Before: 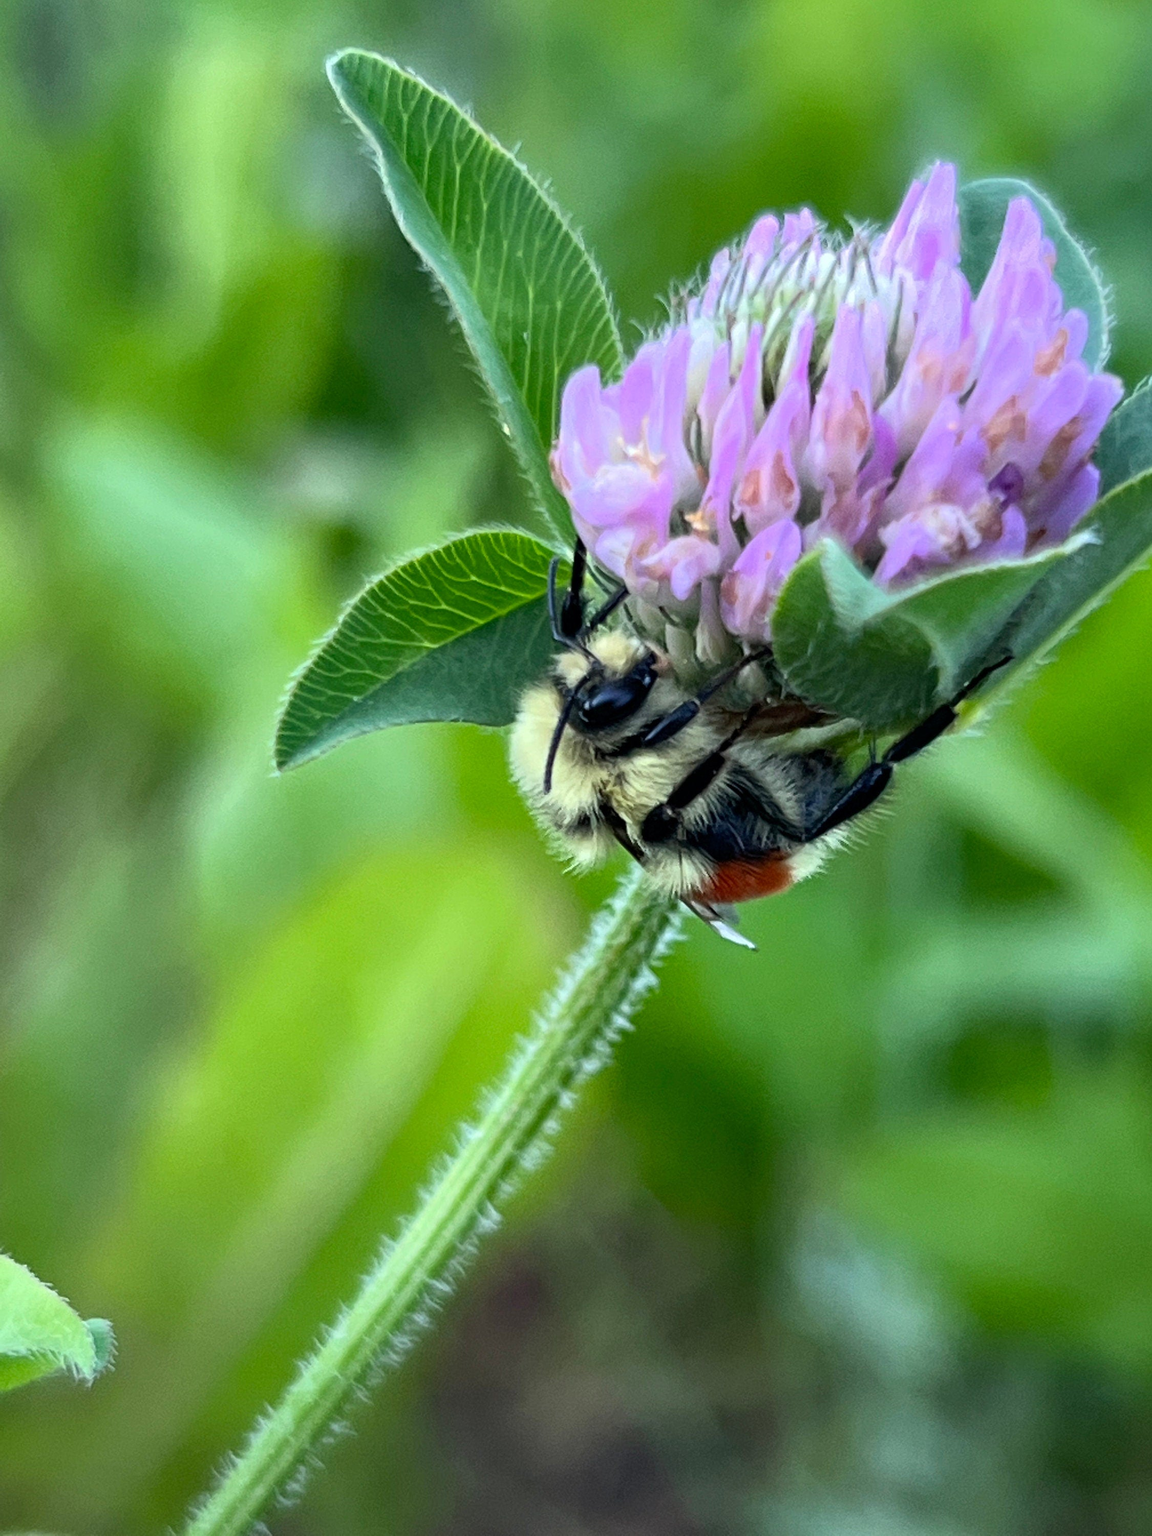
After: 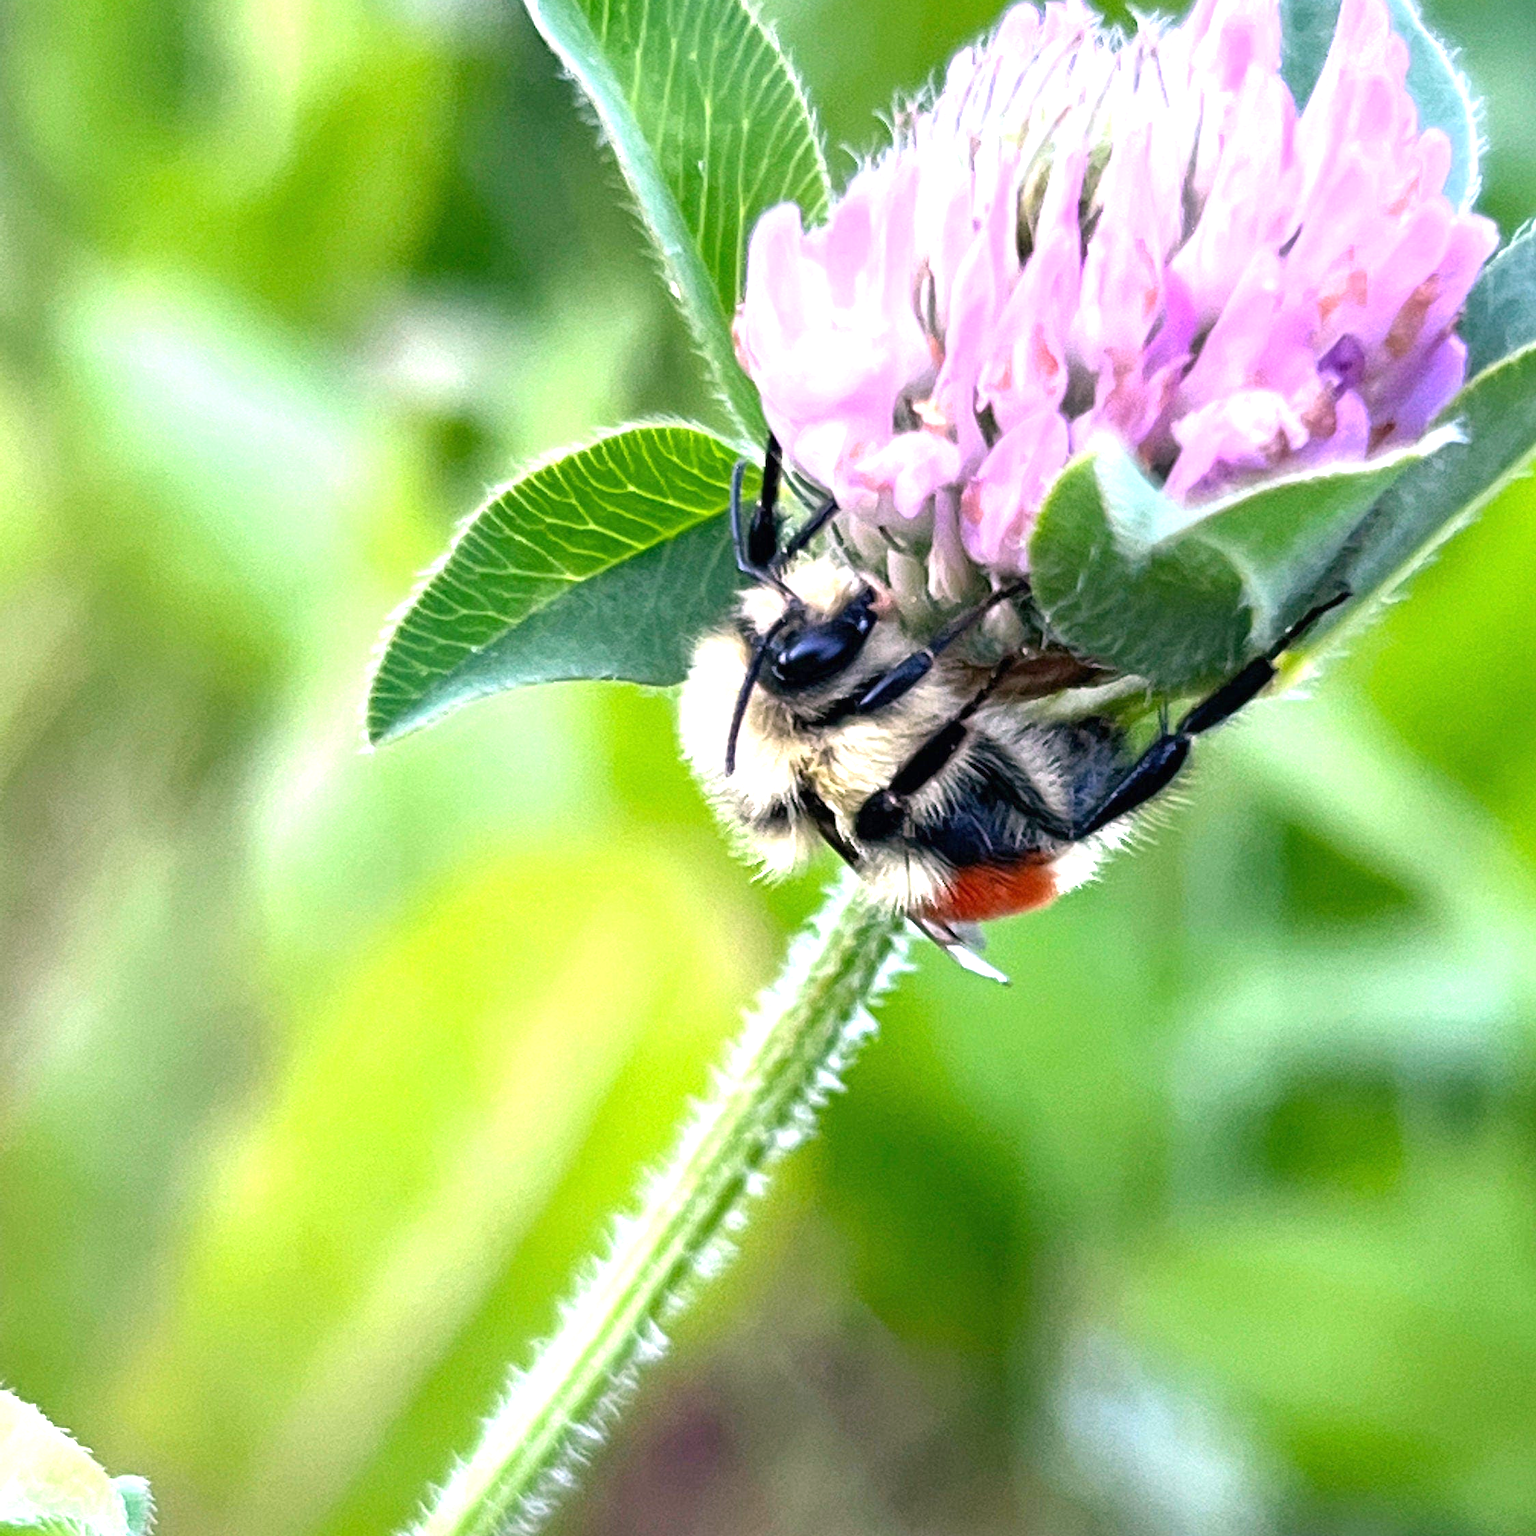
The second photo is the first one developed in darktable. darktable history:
crop: top 13.819%, bottom 11.169%
exposure: black level correction 0, exposure 1 EV, compensate exposure bias true, compensate highlight preservation false
white balance: red 1.188, blue 1.11
